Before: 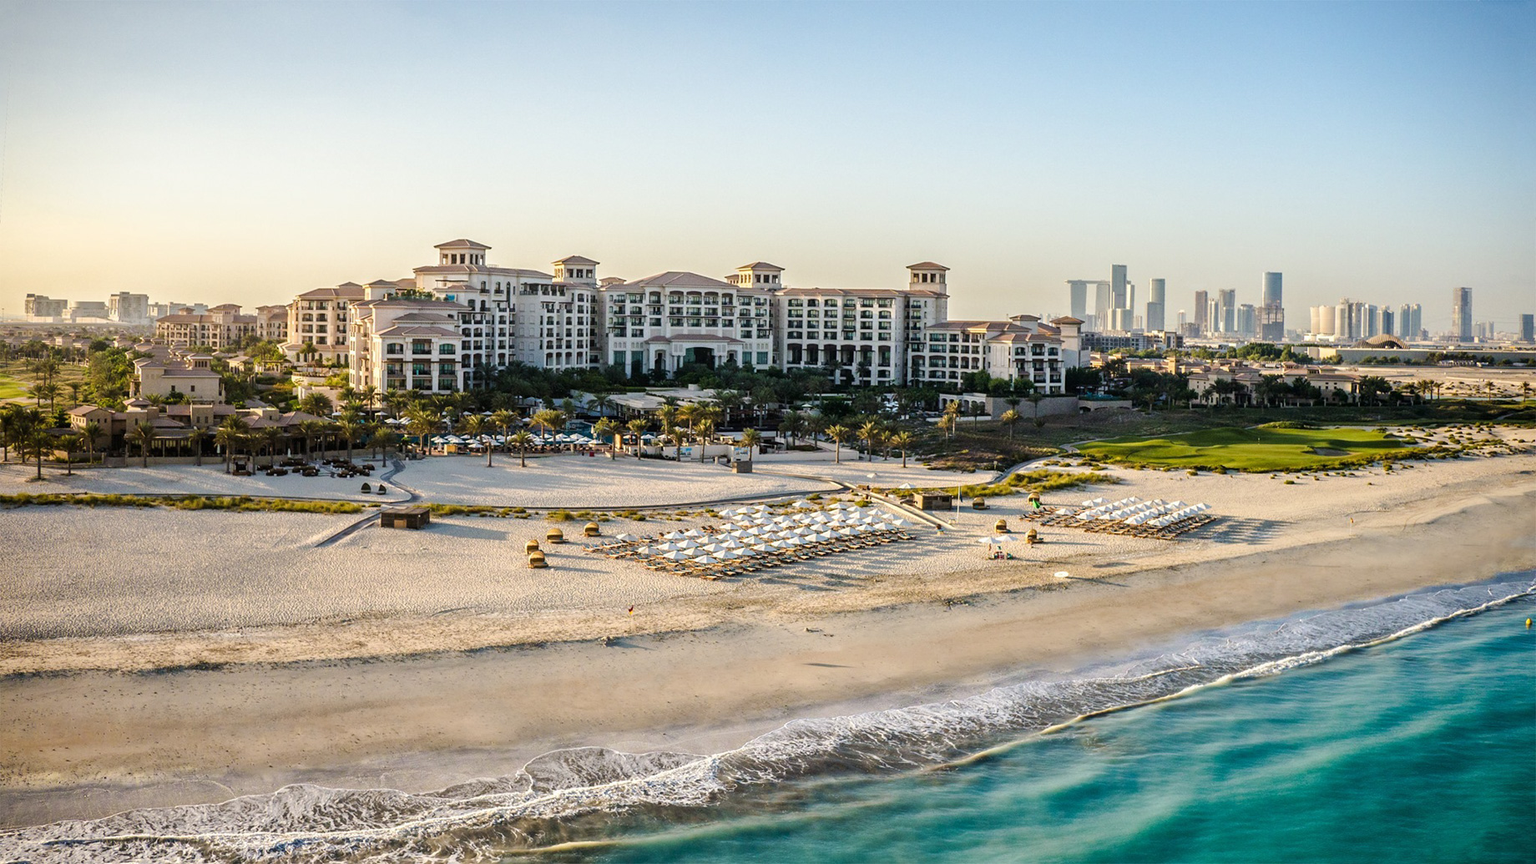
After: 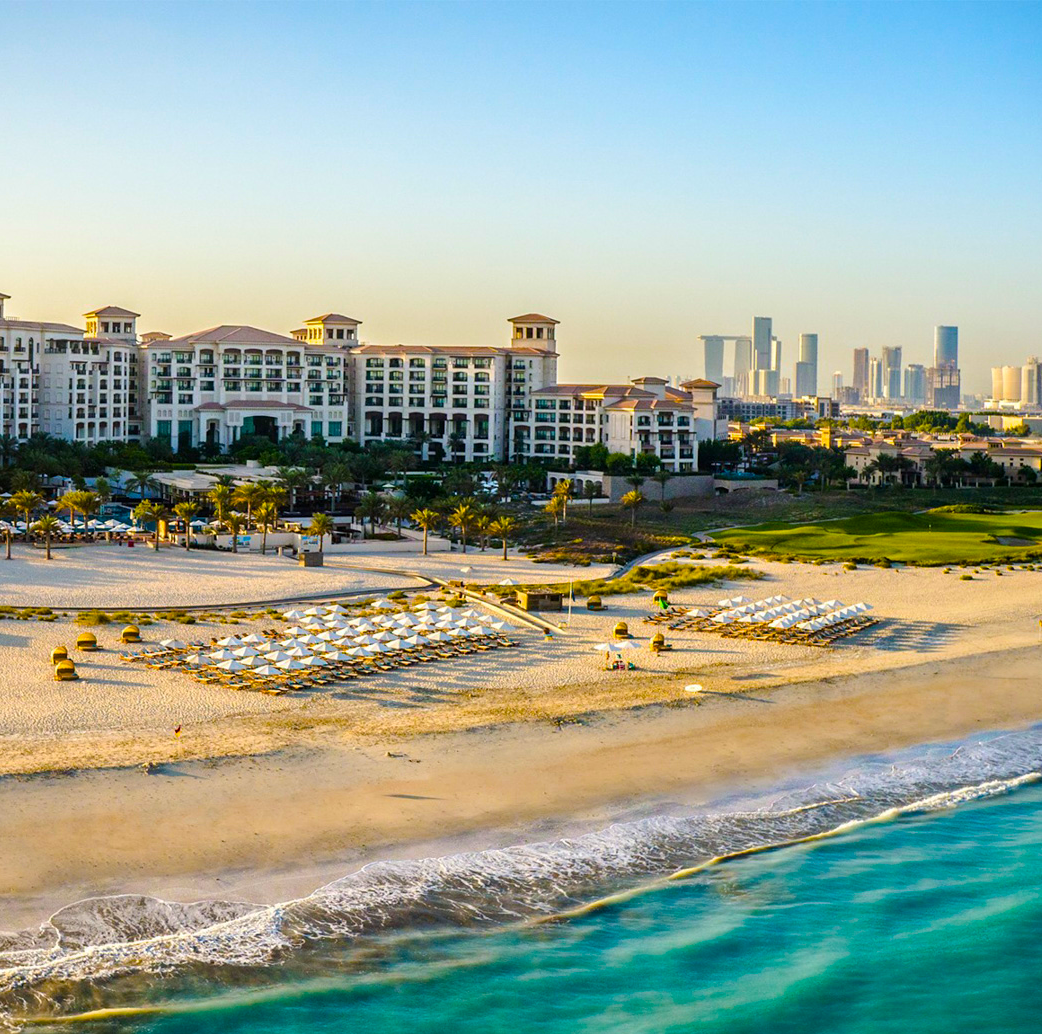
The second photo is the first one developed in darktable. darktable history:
crop: left 31.458%, top 0%, right 11.876%
color balance rgb: linear chroma grading › global chroma 25%, perceptual saturation grading › global saturation 50%
